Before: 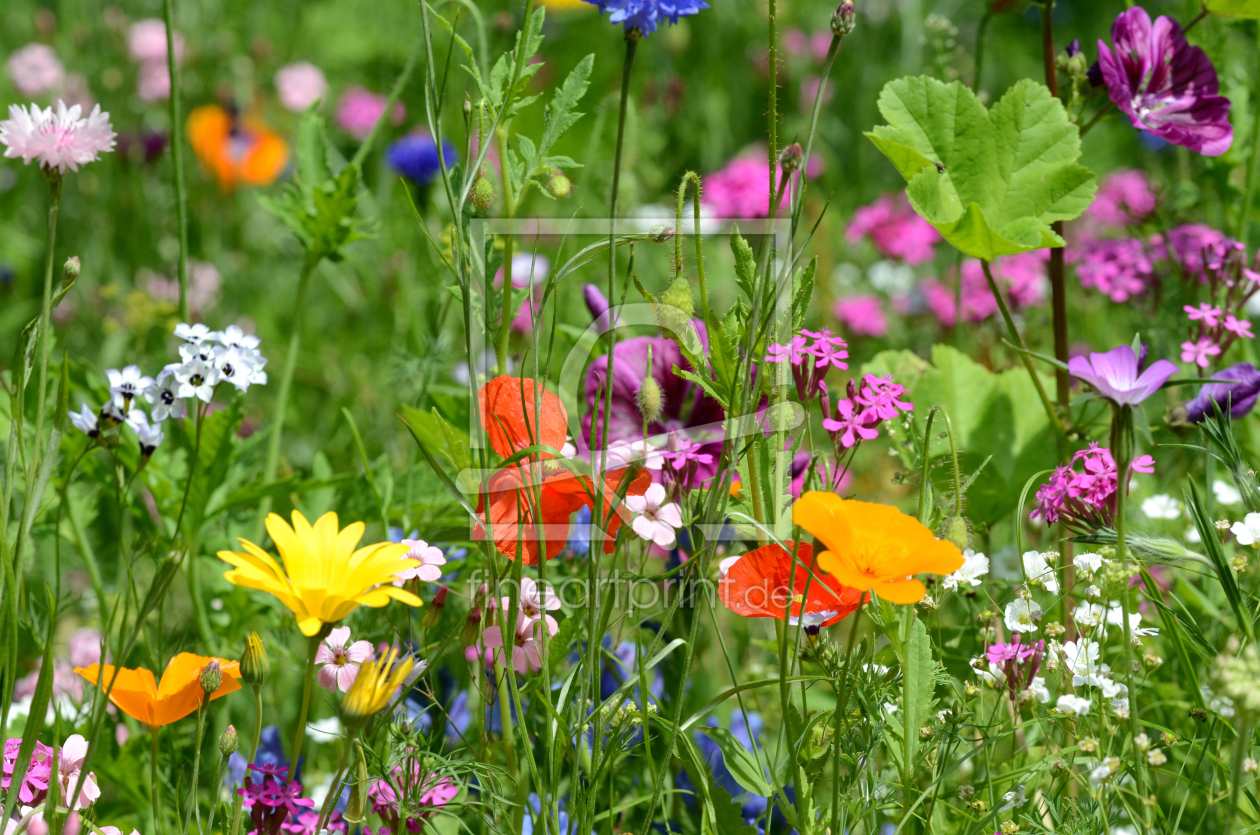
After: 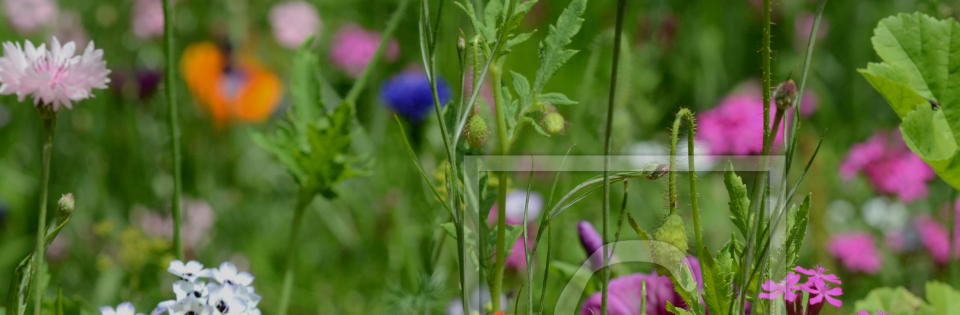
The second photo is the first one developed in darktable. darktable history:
exposure: exposure -0.555 EV, compensate highlight preservation false
crop: left 0.54%, top 7.645%, right 23.261%, bottom 54.513%
